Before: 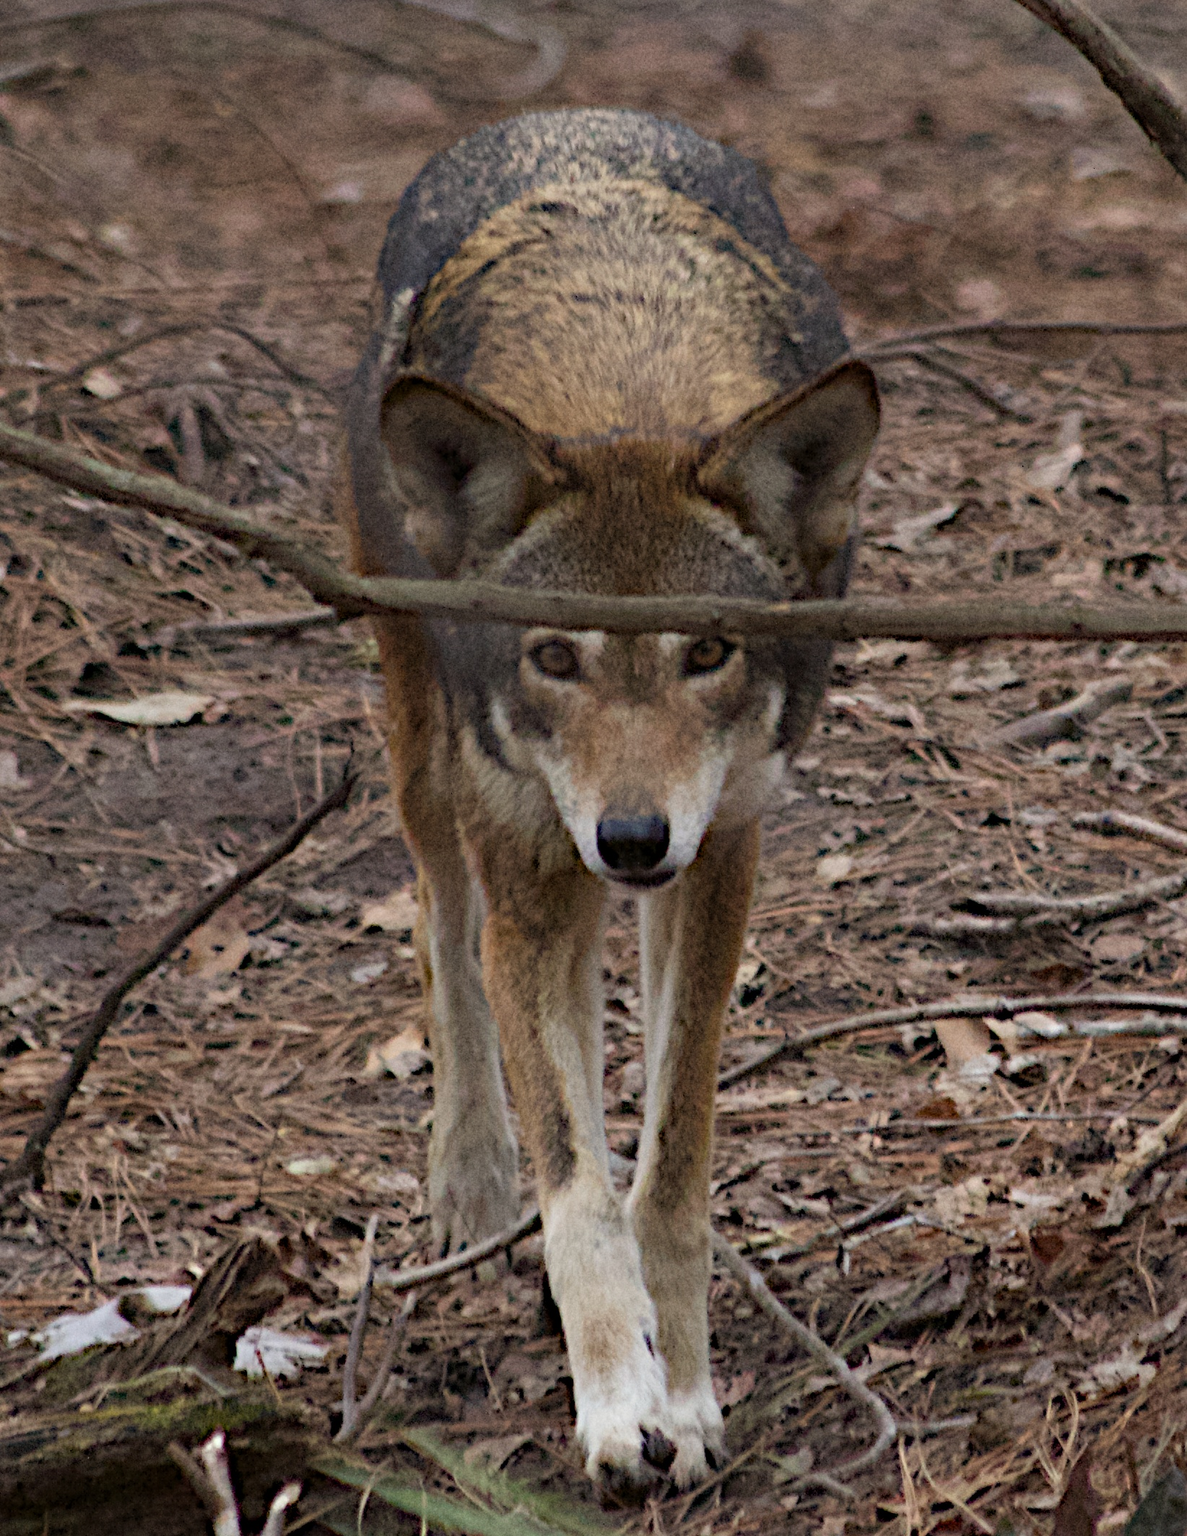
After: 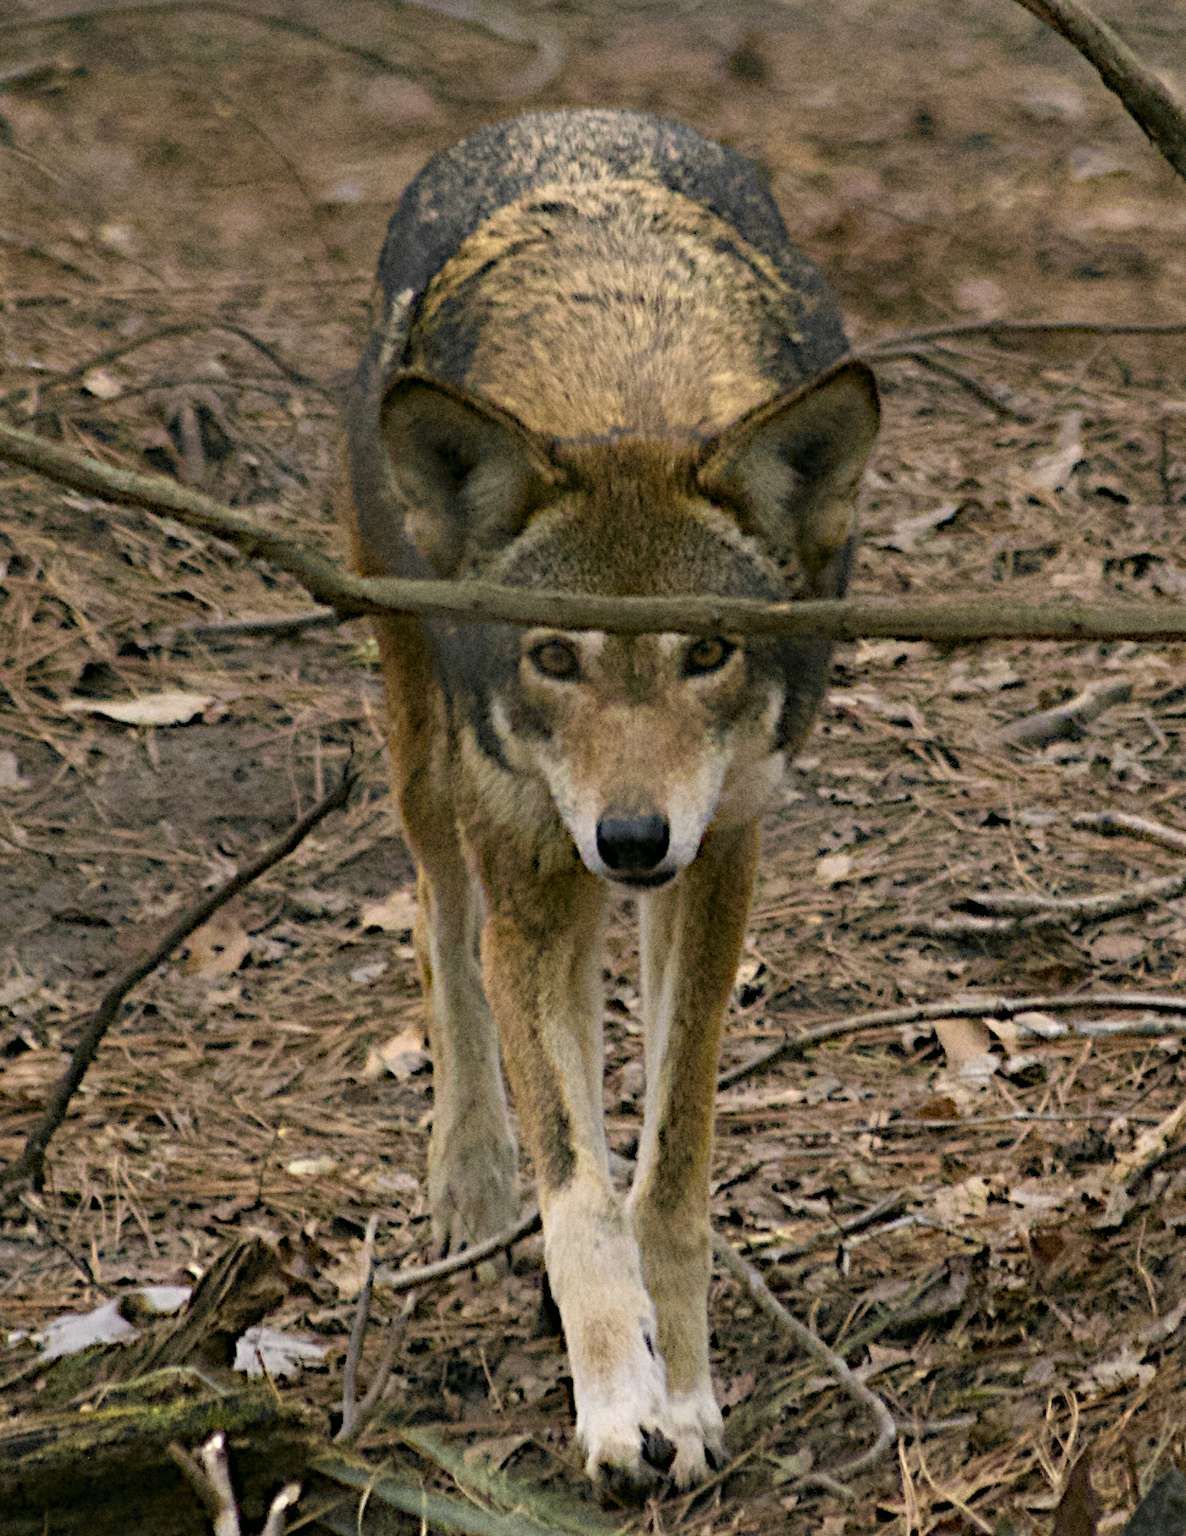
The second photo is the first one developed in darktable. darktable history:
color correction: highlights a* 4.62, highlights b* 4.95, shadows a* -6.92, shadows b* 4.7
color zones: curves: ch0 [(0.004, 0.306) (0.107, 0.448) (0.252, 0.656) (0.41, 0.398) (0.595, 0.515) (0.768, 0.628)]; ch1 [(0.07, 0.323) (0.151, 0.452) (0.252, 0.608) (0.346, 0.221) (0.463, 0.189) (0.61, 0.368) (0.735, 0.395) (0.921, 0.412)]; ch2 [(0, 0.476) (0.132, 0.512) (0.243, 0.512) (0.397, 0.48) (0.522, 0.376) (0.634, 0.536) (0.761, 0.46)]
